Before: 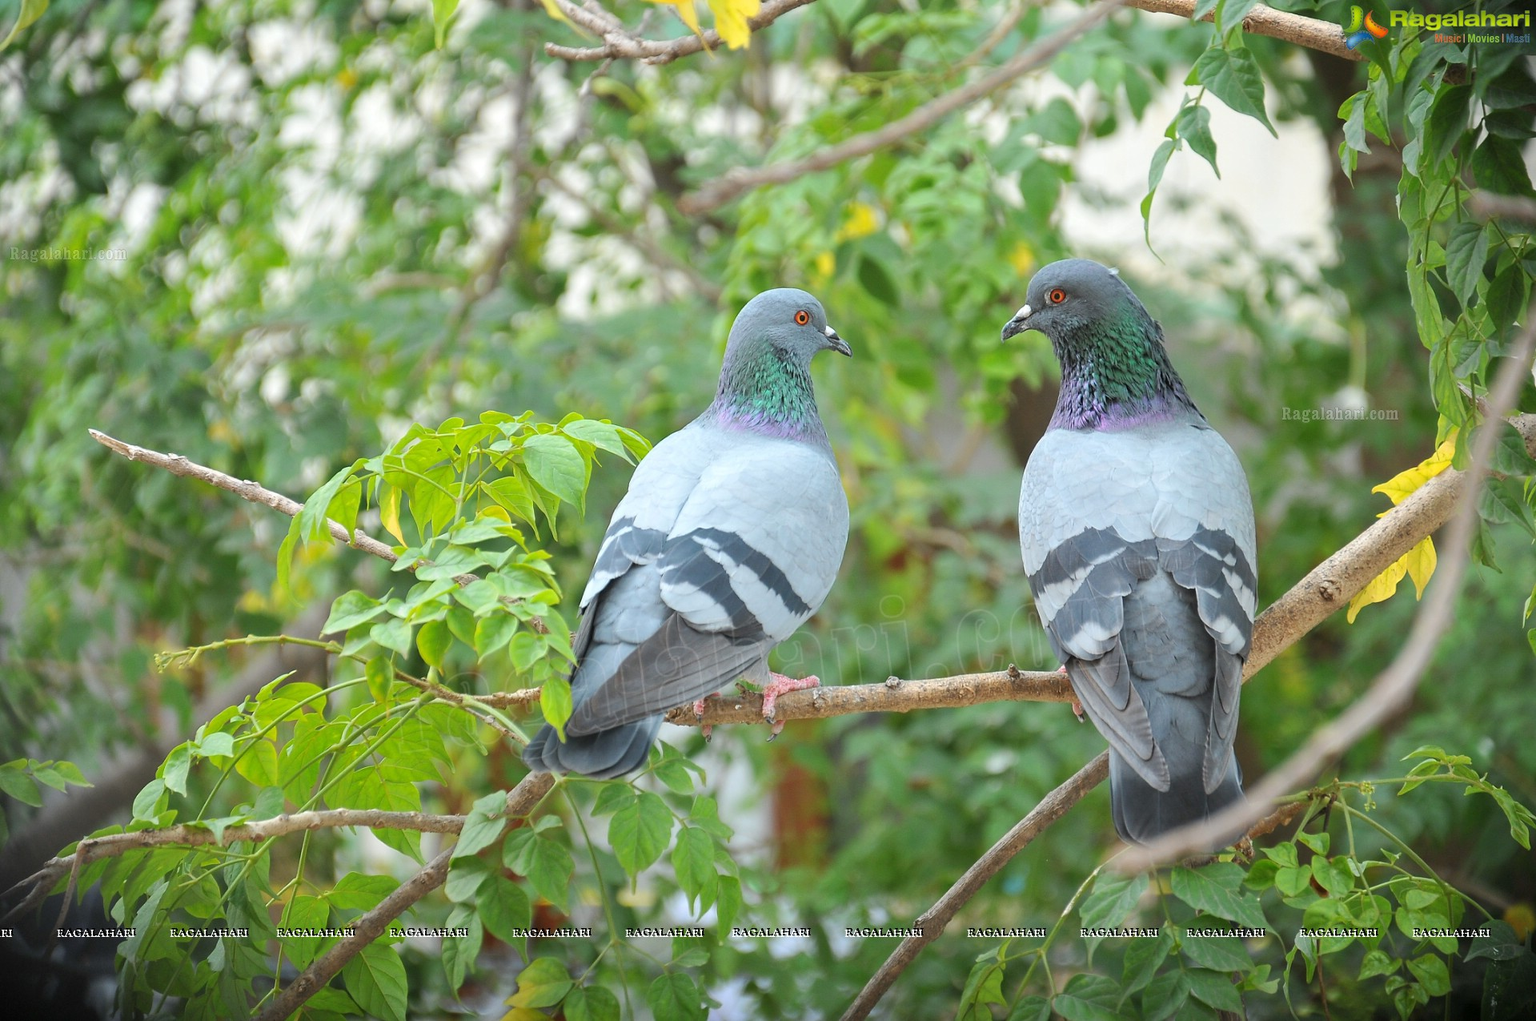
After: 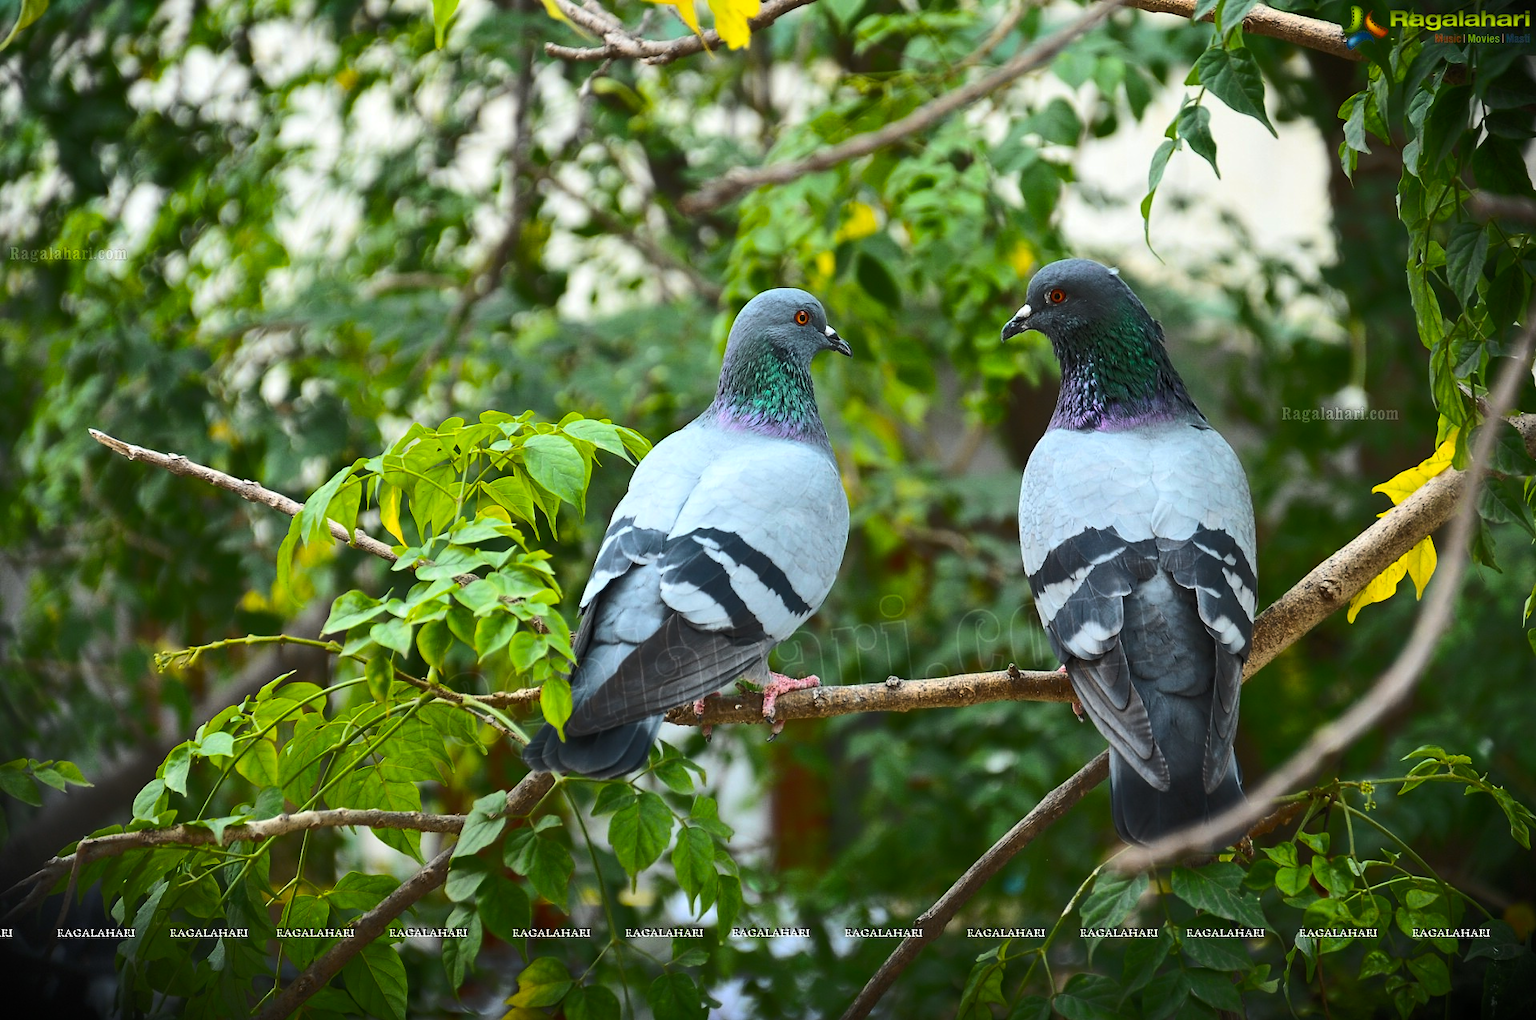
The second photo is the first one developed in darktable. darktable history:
contrast brightness saturation: contrast 0.097, brightness 0.016, saturation 0.022
color balance rgb: global offset › hue 171.79°, perceptual saturation grading › global saturation 31.151%, perceptual brilliance grading › highlights 1.593%, perceptual brilliance grading › mid-tones -50.027%, perceptual brilliance grading › shadows -50.186%, global vibrance 14.645%
